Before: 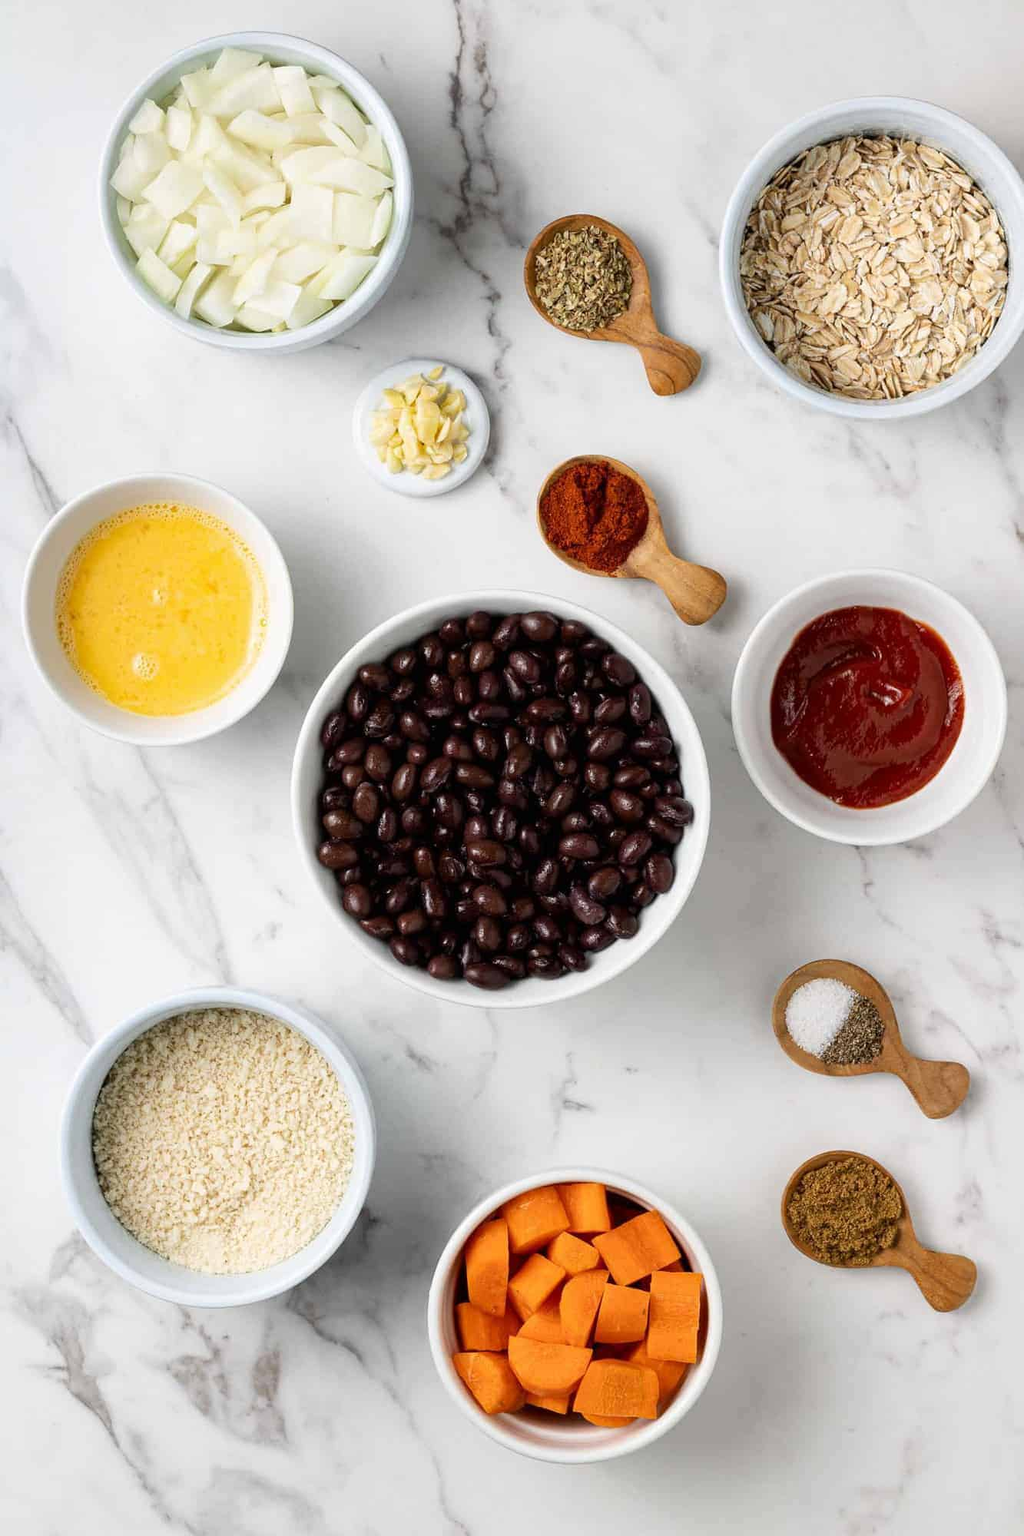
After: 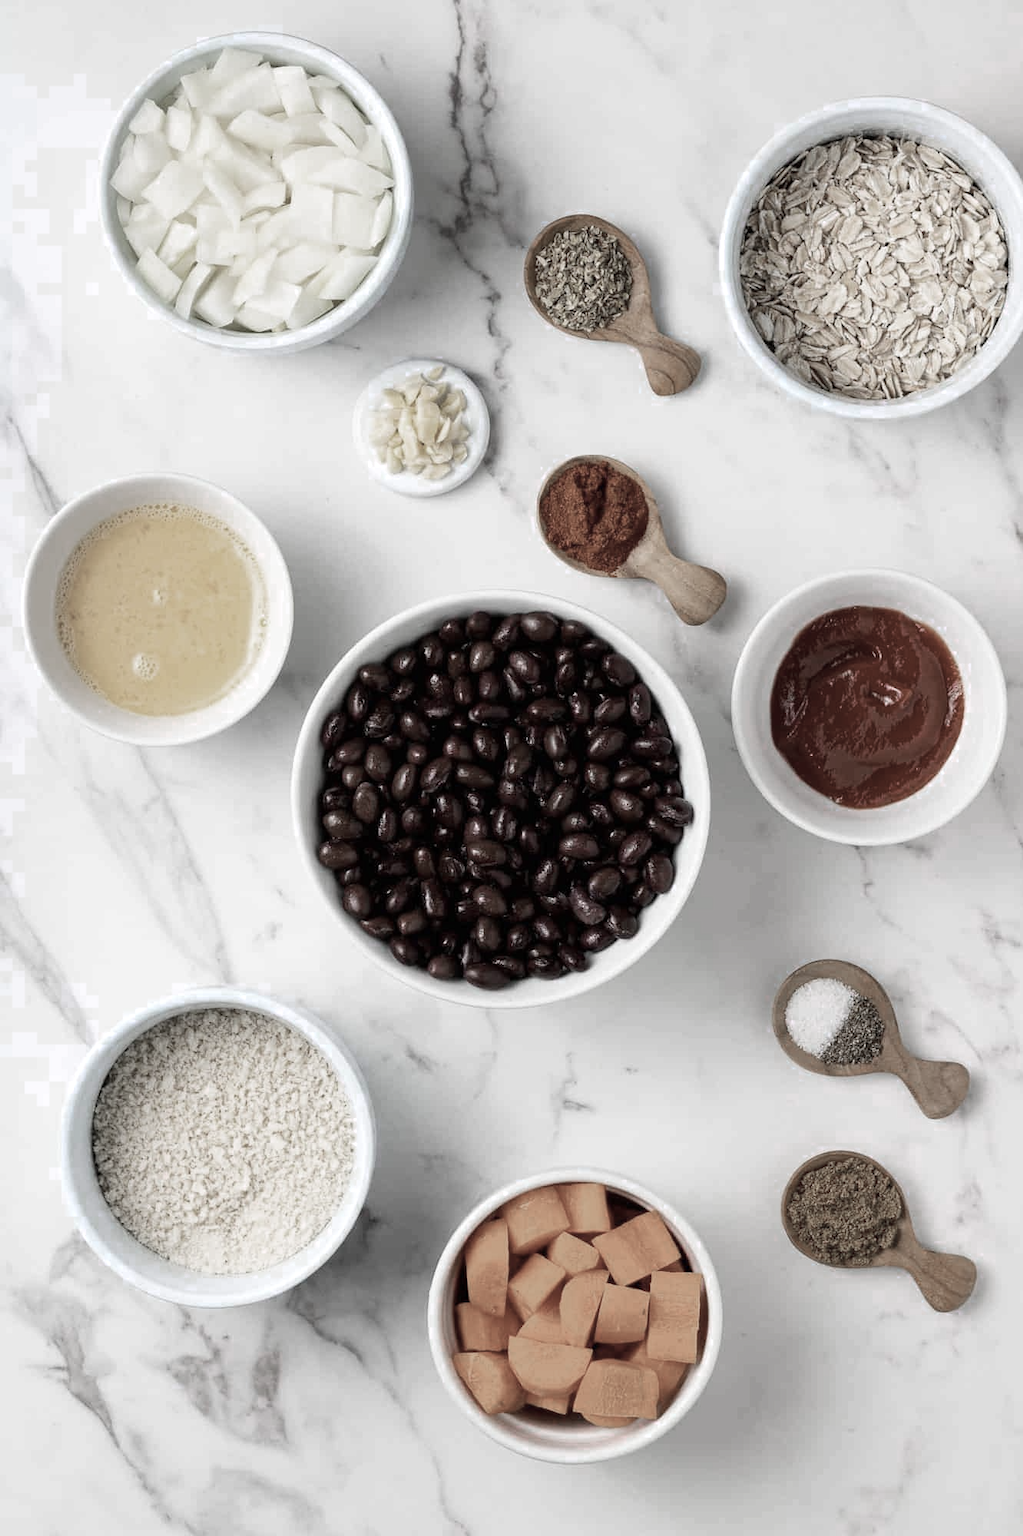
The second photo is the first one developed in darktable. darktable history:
color zones: curves: ch0 [(0, 0.613) (0.01, 0.613) (0.245, 0.448) (0.498, 0.529) (0.642, 0.665) (0.879, 0.777) (0.99, 0.613)]; ch1 [(0, 0.272) (0.219, 0.127) (0.724, 0.346)]
